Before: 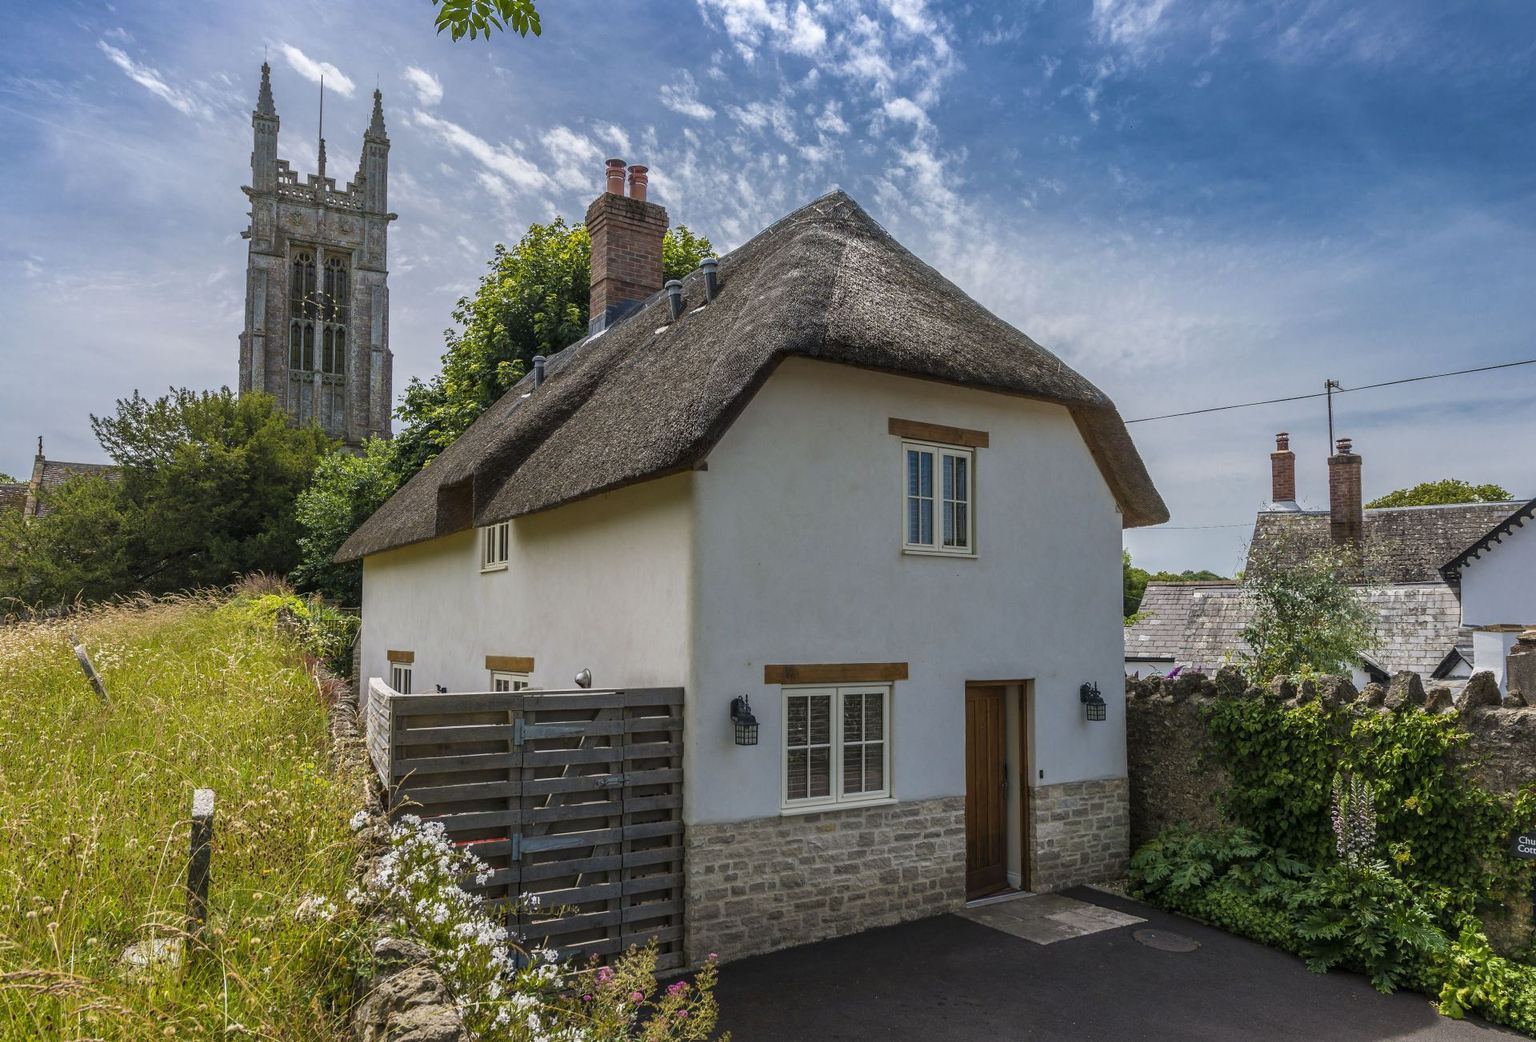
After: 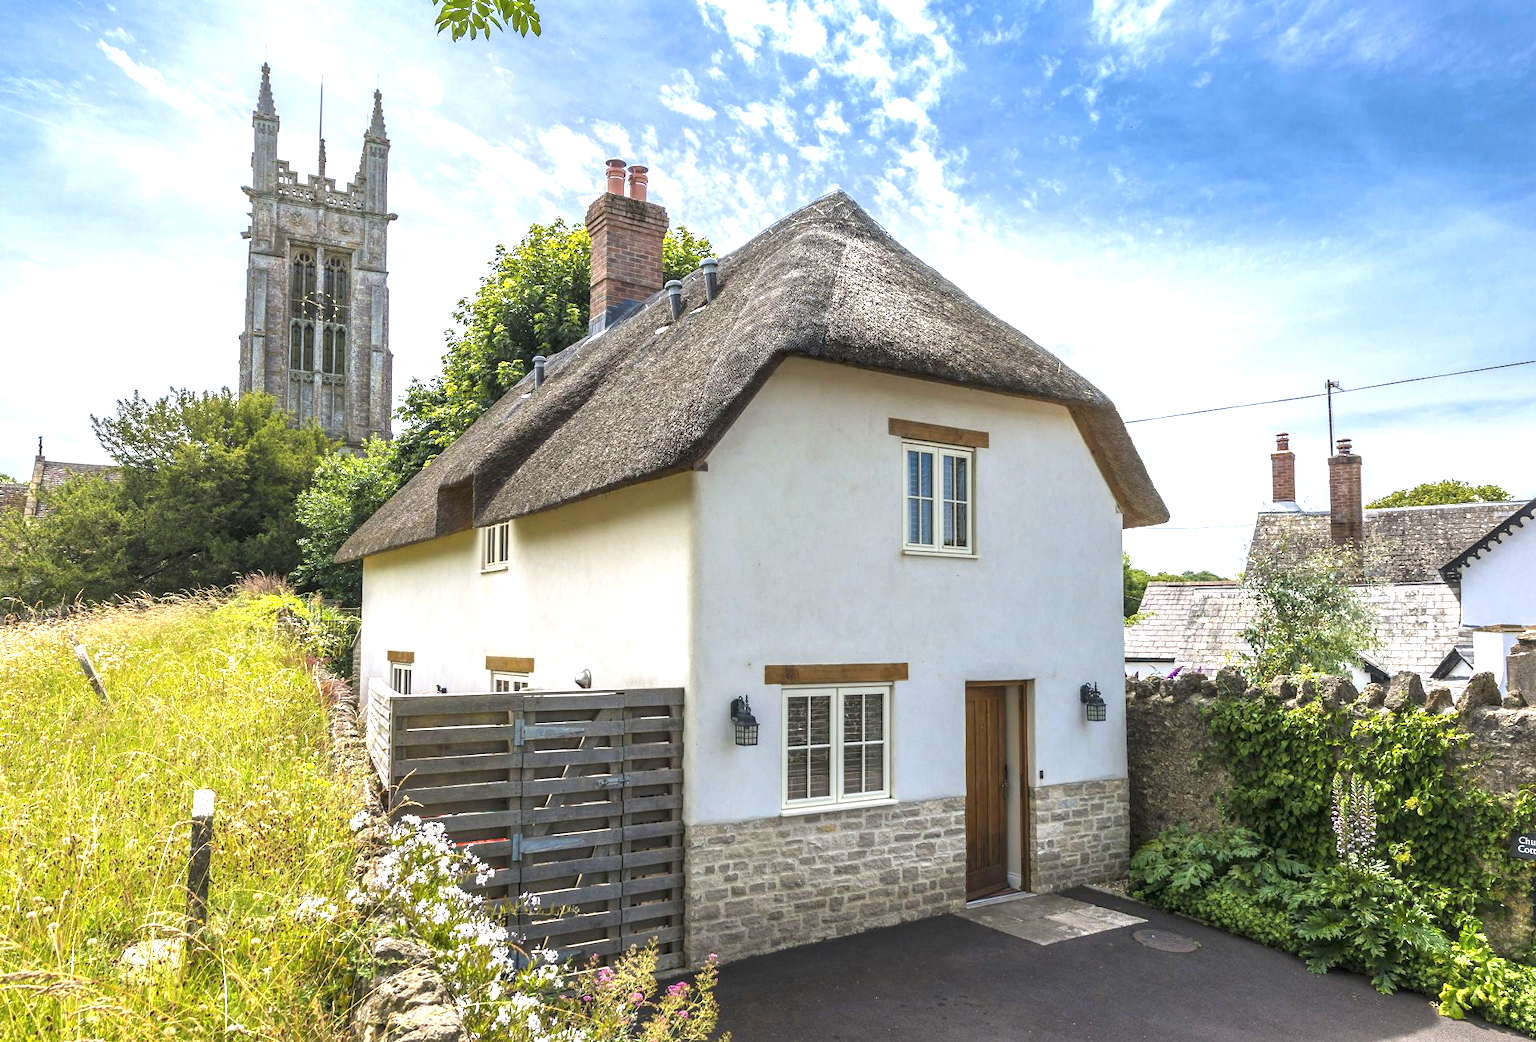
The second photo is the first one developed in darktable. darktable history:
exposure: black level correction 0, exposure 1.379 EV, compensate exposure bias true, compensate highlight preservation false
tone equalizer: -8 EV 0.06 EV, smoothing diameter 25%, edges refinement/feathering 10, preserve details guided filter
shadows and highlights: shadows 12, white point adjustment 1.2, highlights -0.36, soften with gaussian
